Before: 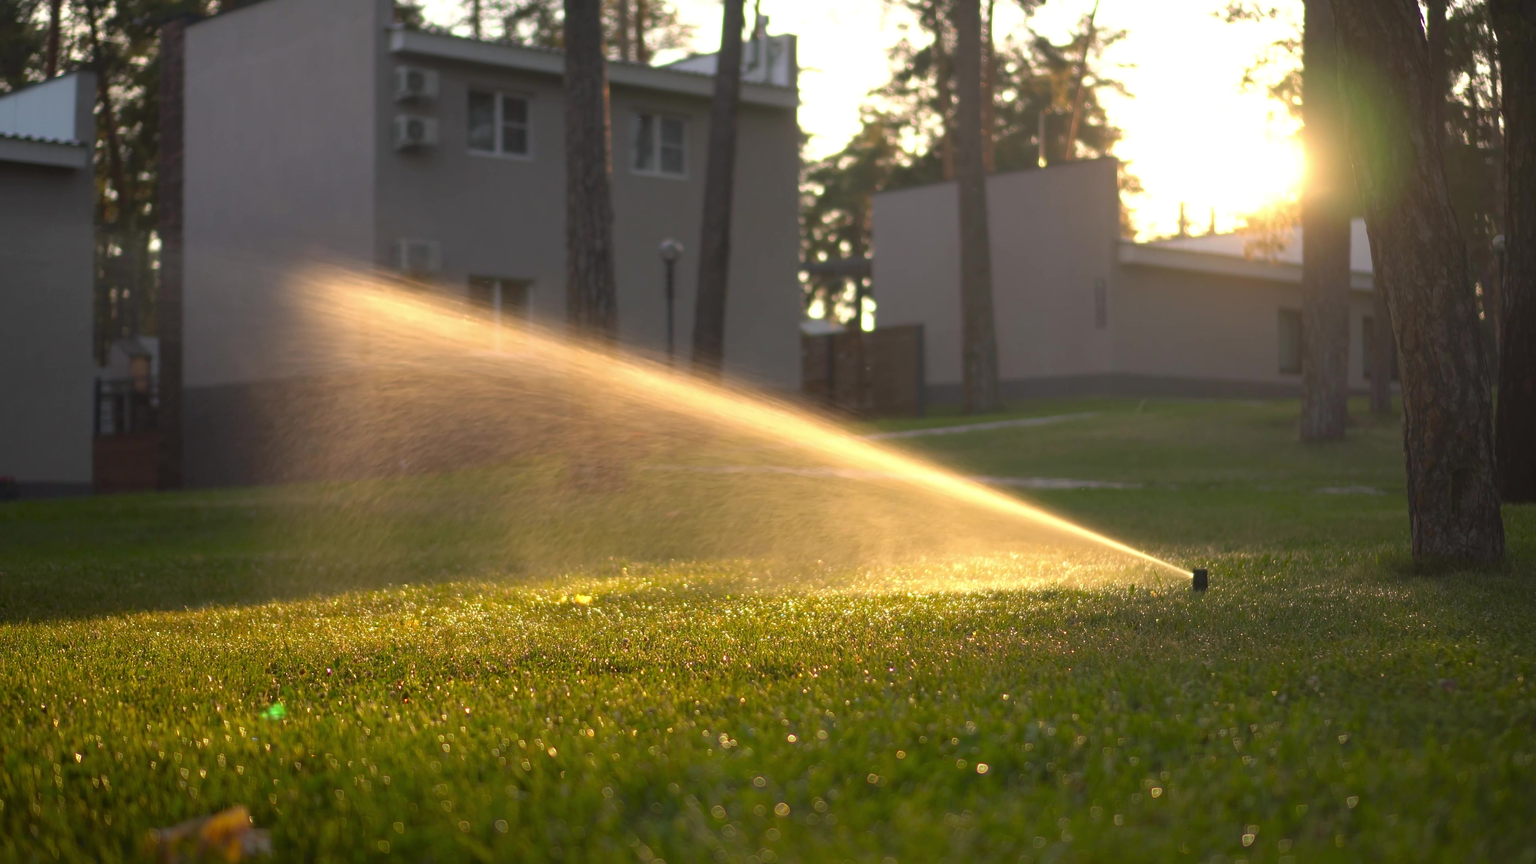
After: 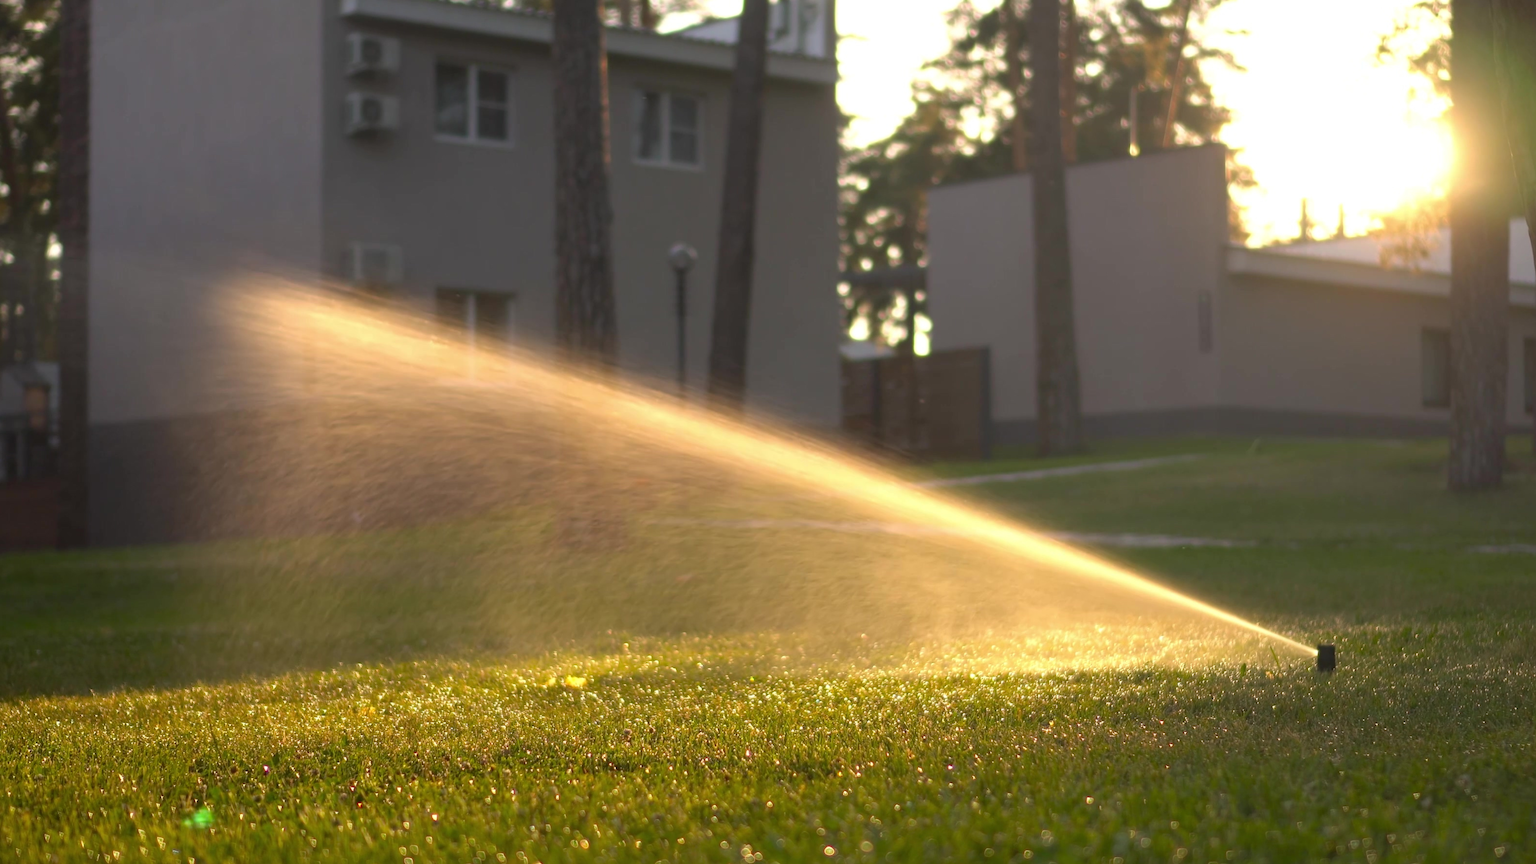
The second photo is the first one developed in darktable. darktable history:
crop and rotate: left 7.196%, top 4.574%, right 10.605%, bottom 13.178%
exposure: compensate highlight preservation false
